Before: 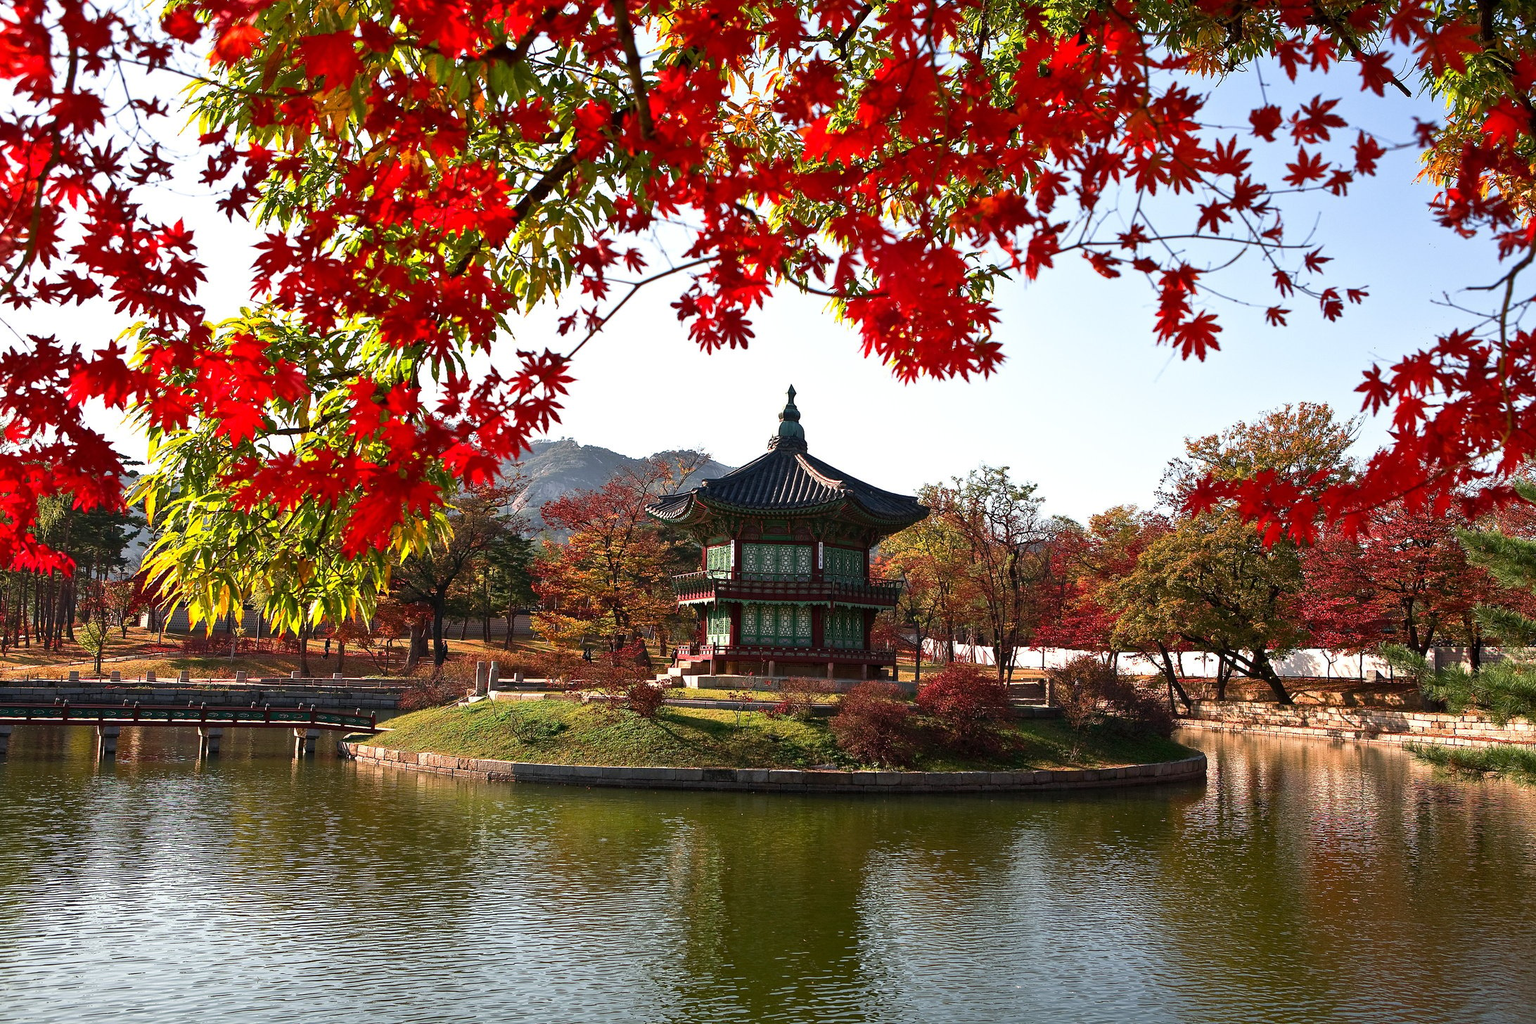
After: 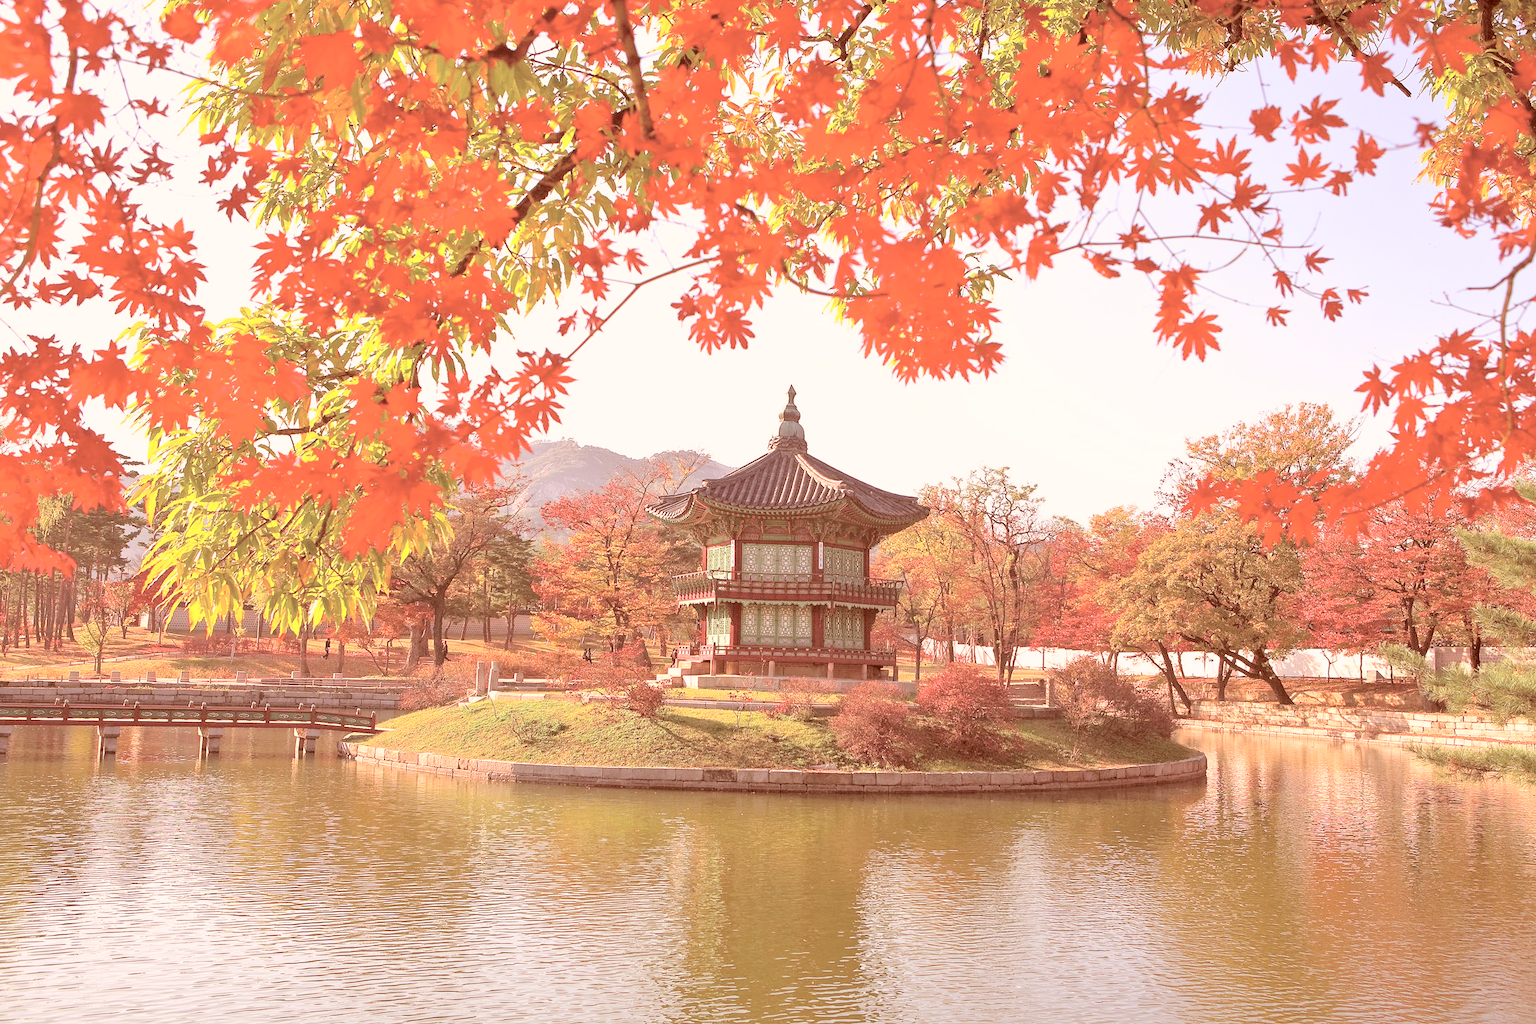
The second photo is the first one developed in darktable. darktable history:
contrast brightness saturation: brightness 1
color correction: highlights a* 9.03, highlights b* 8.71, shadows a* 40, shadows b* 40, saturation 0.8
white balance: red 0.986, blue 1.01
